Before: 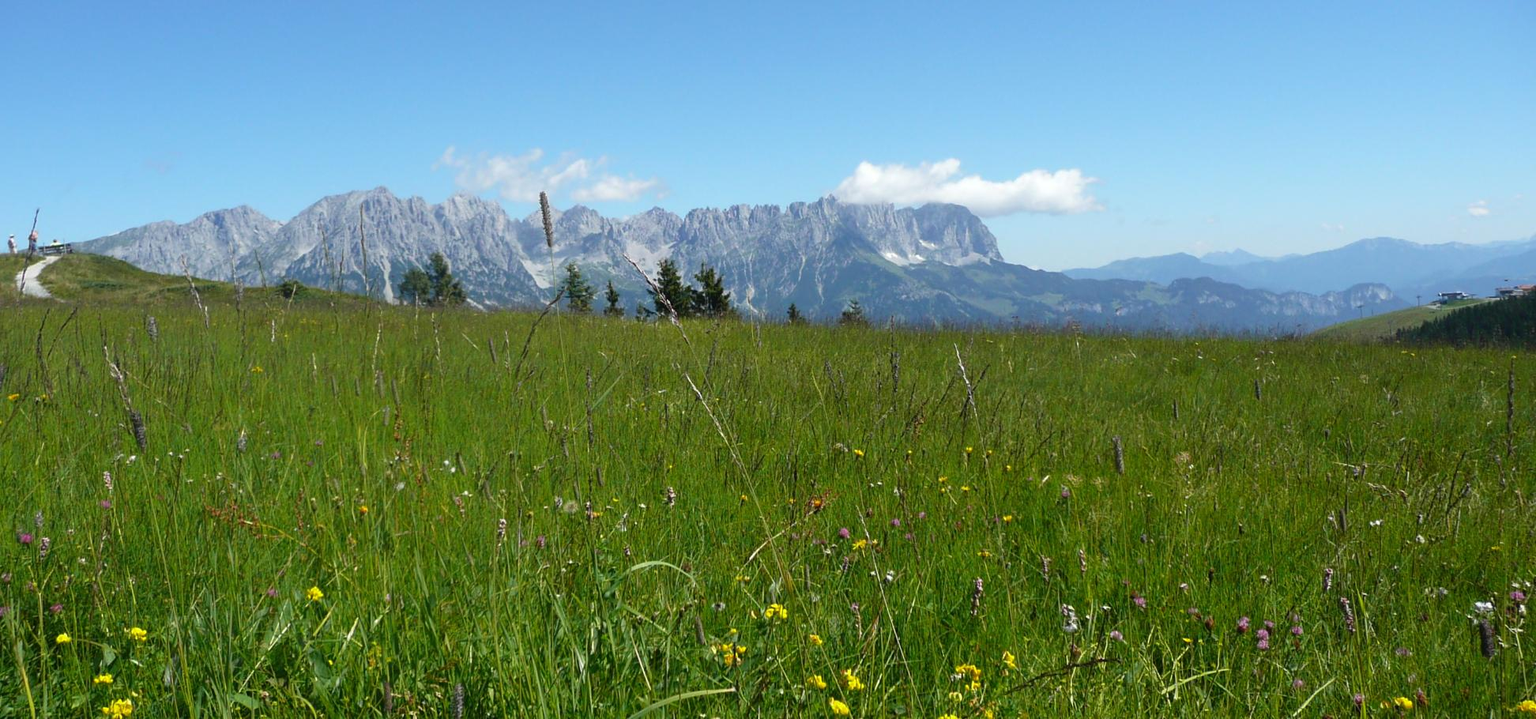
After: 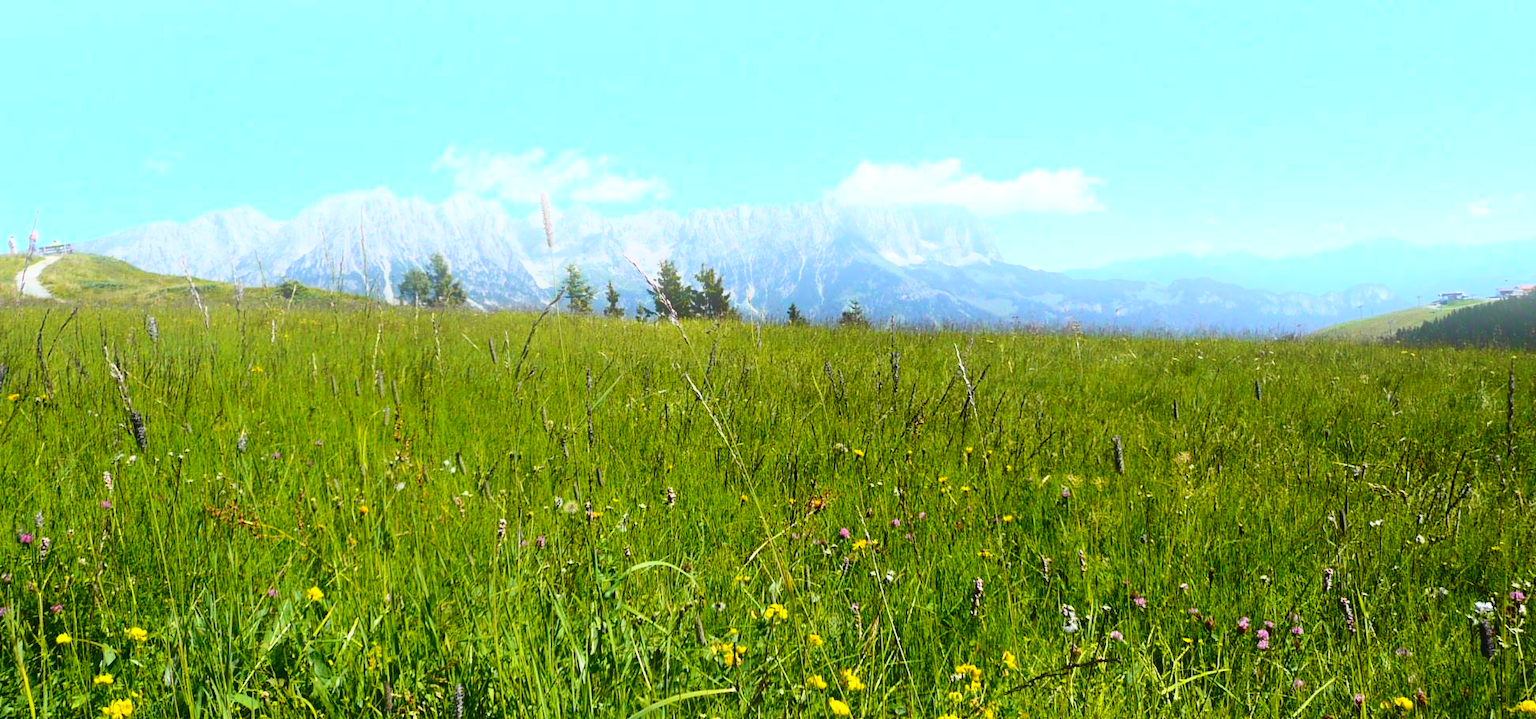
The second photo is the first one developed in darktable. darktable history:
tone curve: curves: ch0 [(0, 0) (0.003, 0.001) (0.011, 0.004) (0.025, 0.009) (0.044, 0.016) (0.069, 0.025) (0.1, 0.036) (0.136, 0.059) (0.177, 0.103) (0.224, 0.175) (0.277, 0.274) (0.335, 0.395) (0.399, 0.52) (0.468, 0.635) (0.543, 0.733) (0.623, 0.817) (0.709, 0.888) (0.801, 0.93) (0.898, 0.964) (1, 1)], color space Lab, independent channels, preserve colors none
color balance rgb: linear chroma grading › global chroma 15%, perceptual saturation grading › global saturation 30%
bloom: on, module defaults
